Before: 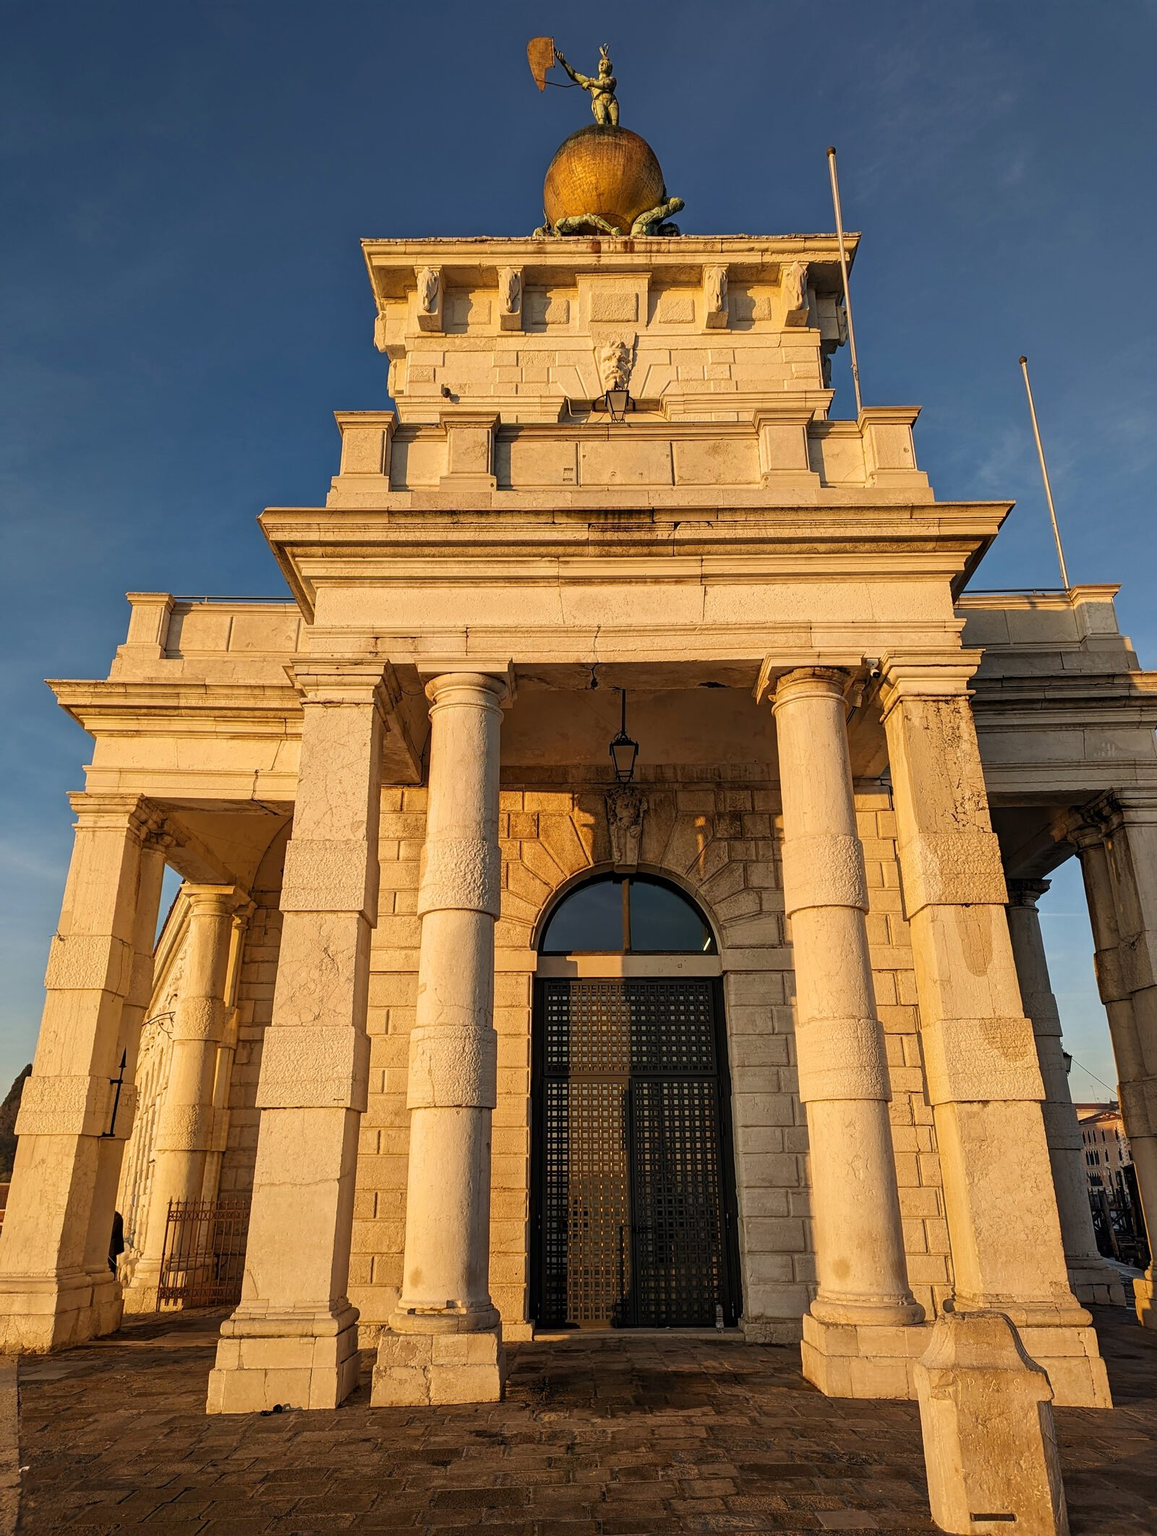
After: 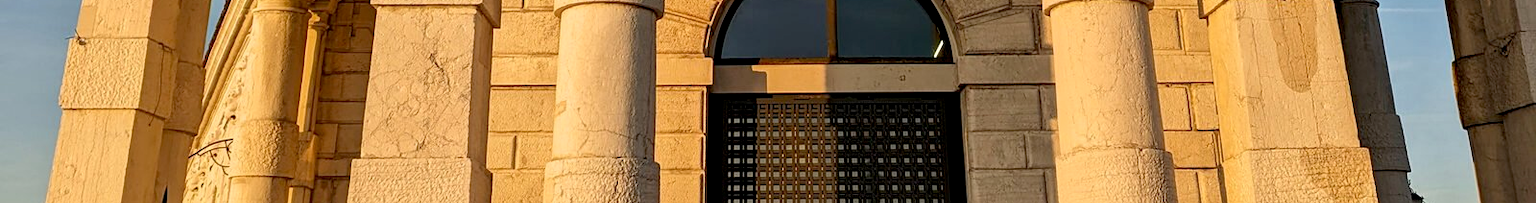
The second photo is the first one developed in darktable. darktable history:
exposure: black level correction 0.007, exposure 0.093 EV, compensate highlight preservation false
crop and rotate: top 59.084%, bottom 30.916%
